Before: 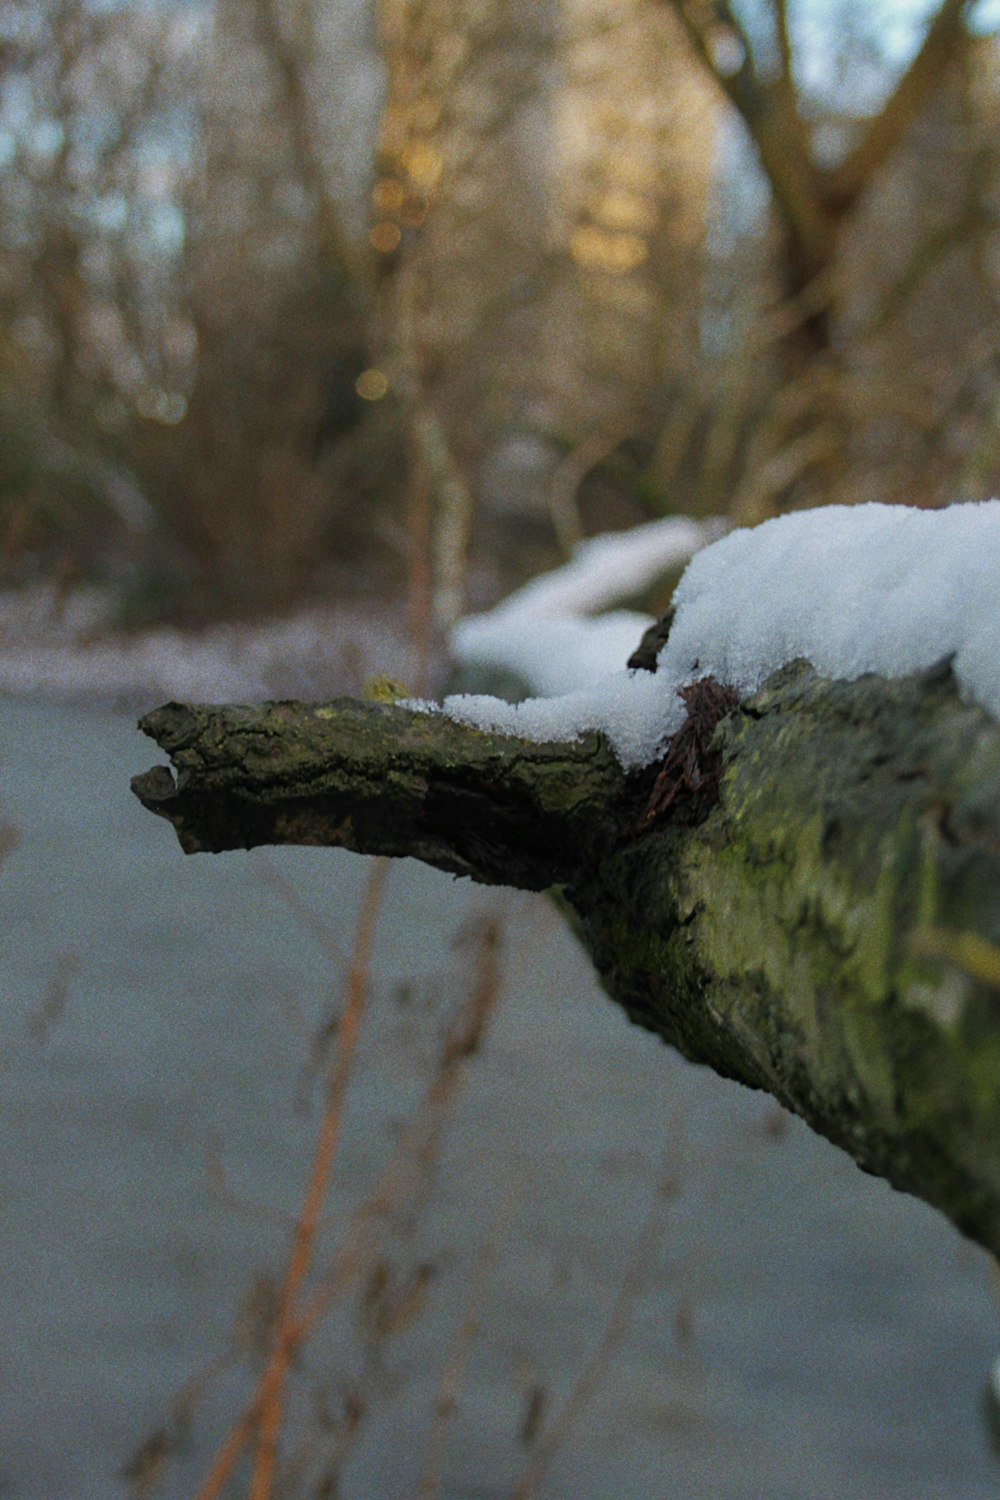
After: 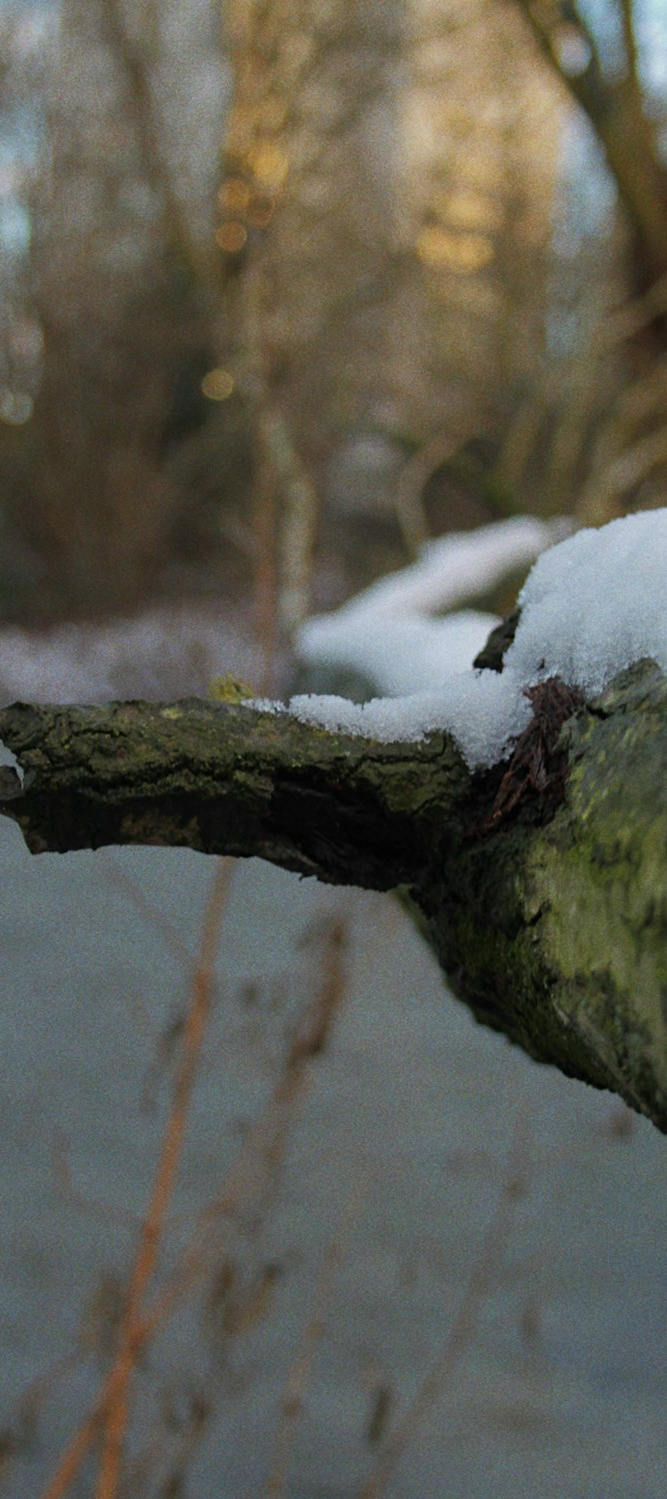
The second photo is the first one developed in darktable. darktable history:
crop and rotate: left 15.5%, right 17.756%
